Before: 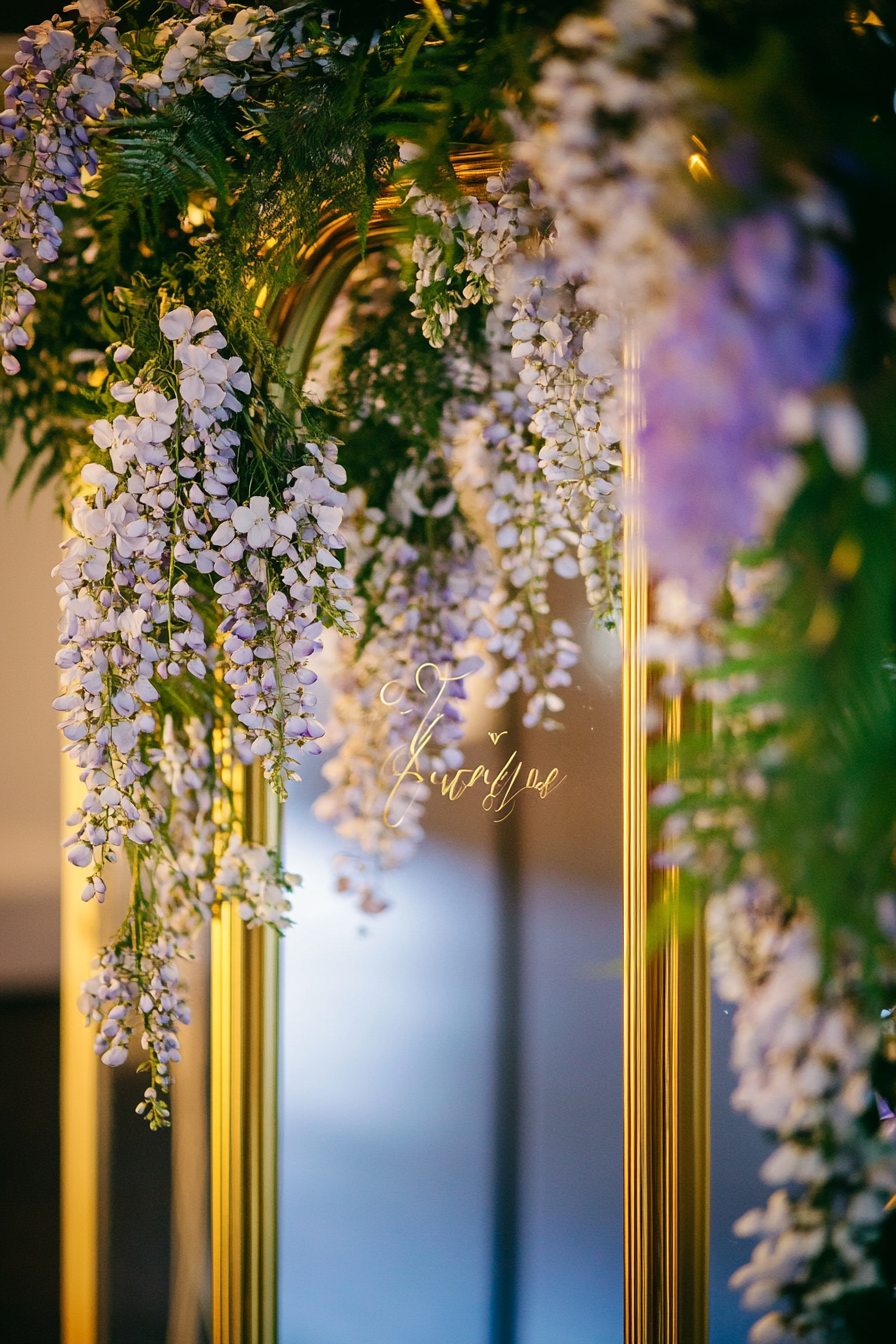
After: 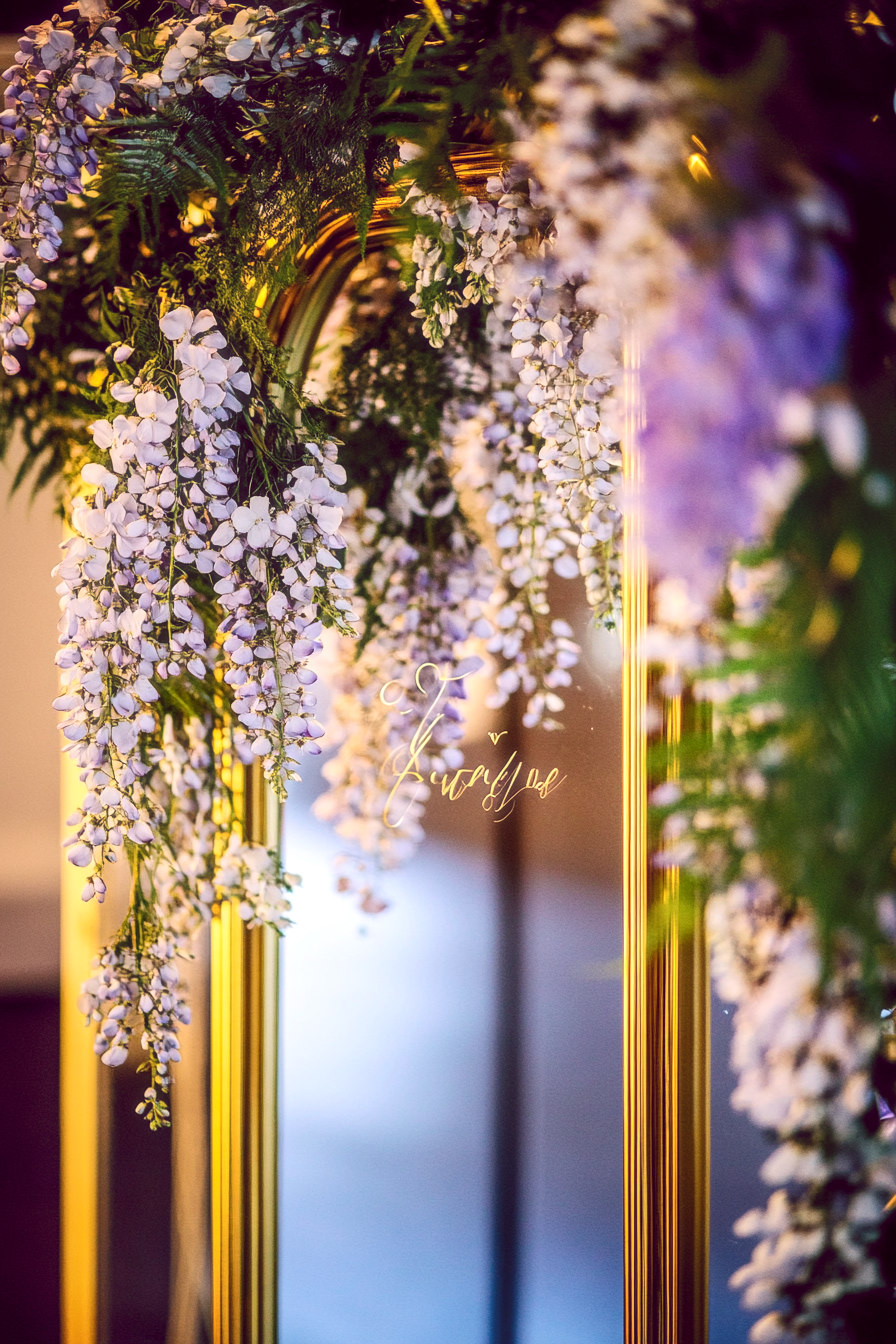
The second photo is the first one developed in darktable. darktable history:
shadows and highlights: shadows 25.81, highlights -23.45
haze removal: strength -0.106, compatibility mode true
color balance rgb: global offset › chroma 0.277%, global offset › hue 318.23°, perceptual saturation grading › global saturation 18.2%
tone equalizer: edges refinement/feathering 500, mask exposure compensation -1.57 EV, preserve details no
contrast brightness saturation: contrast 0.236, brightness 0.093
local contrast: detail 130%
